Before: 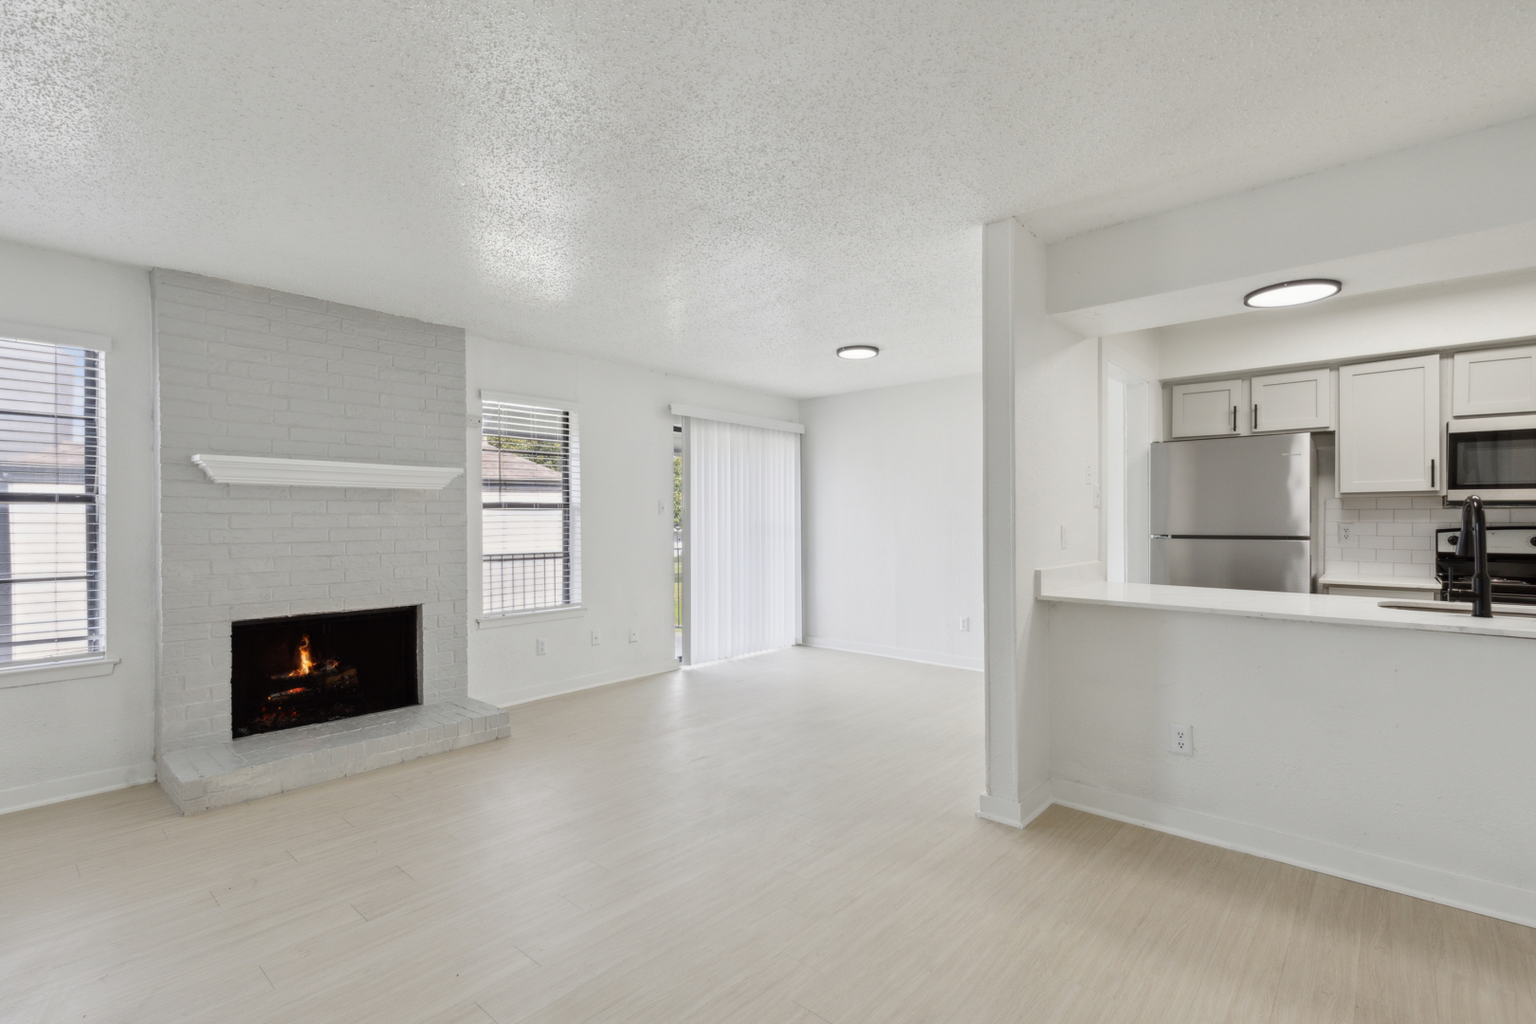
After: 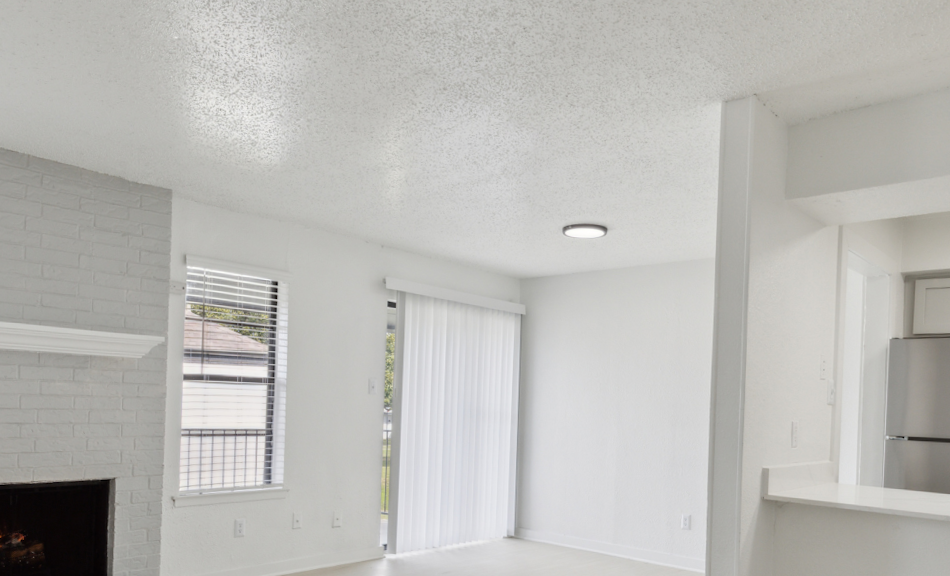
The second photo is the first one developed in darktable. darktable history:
crop: left 20.932%, top 15.471%, right 21.848%, bottom 34.081%
rotate and perspective: rotation 2.27°, automatic cropping off
